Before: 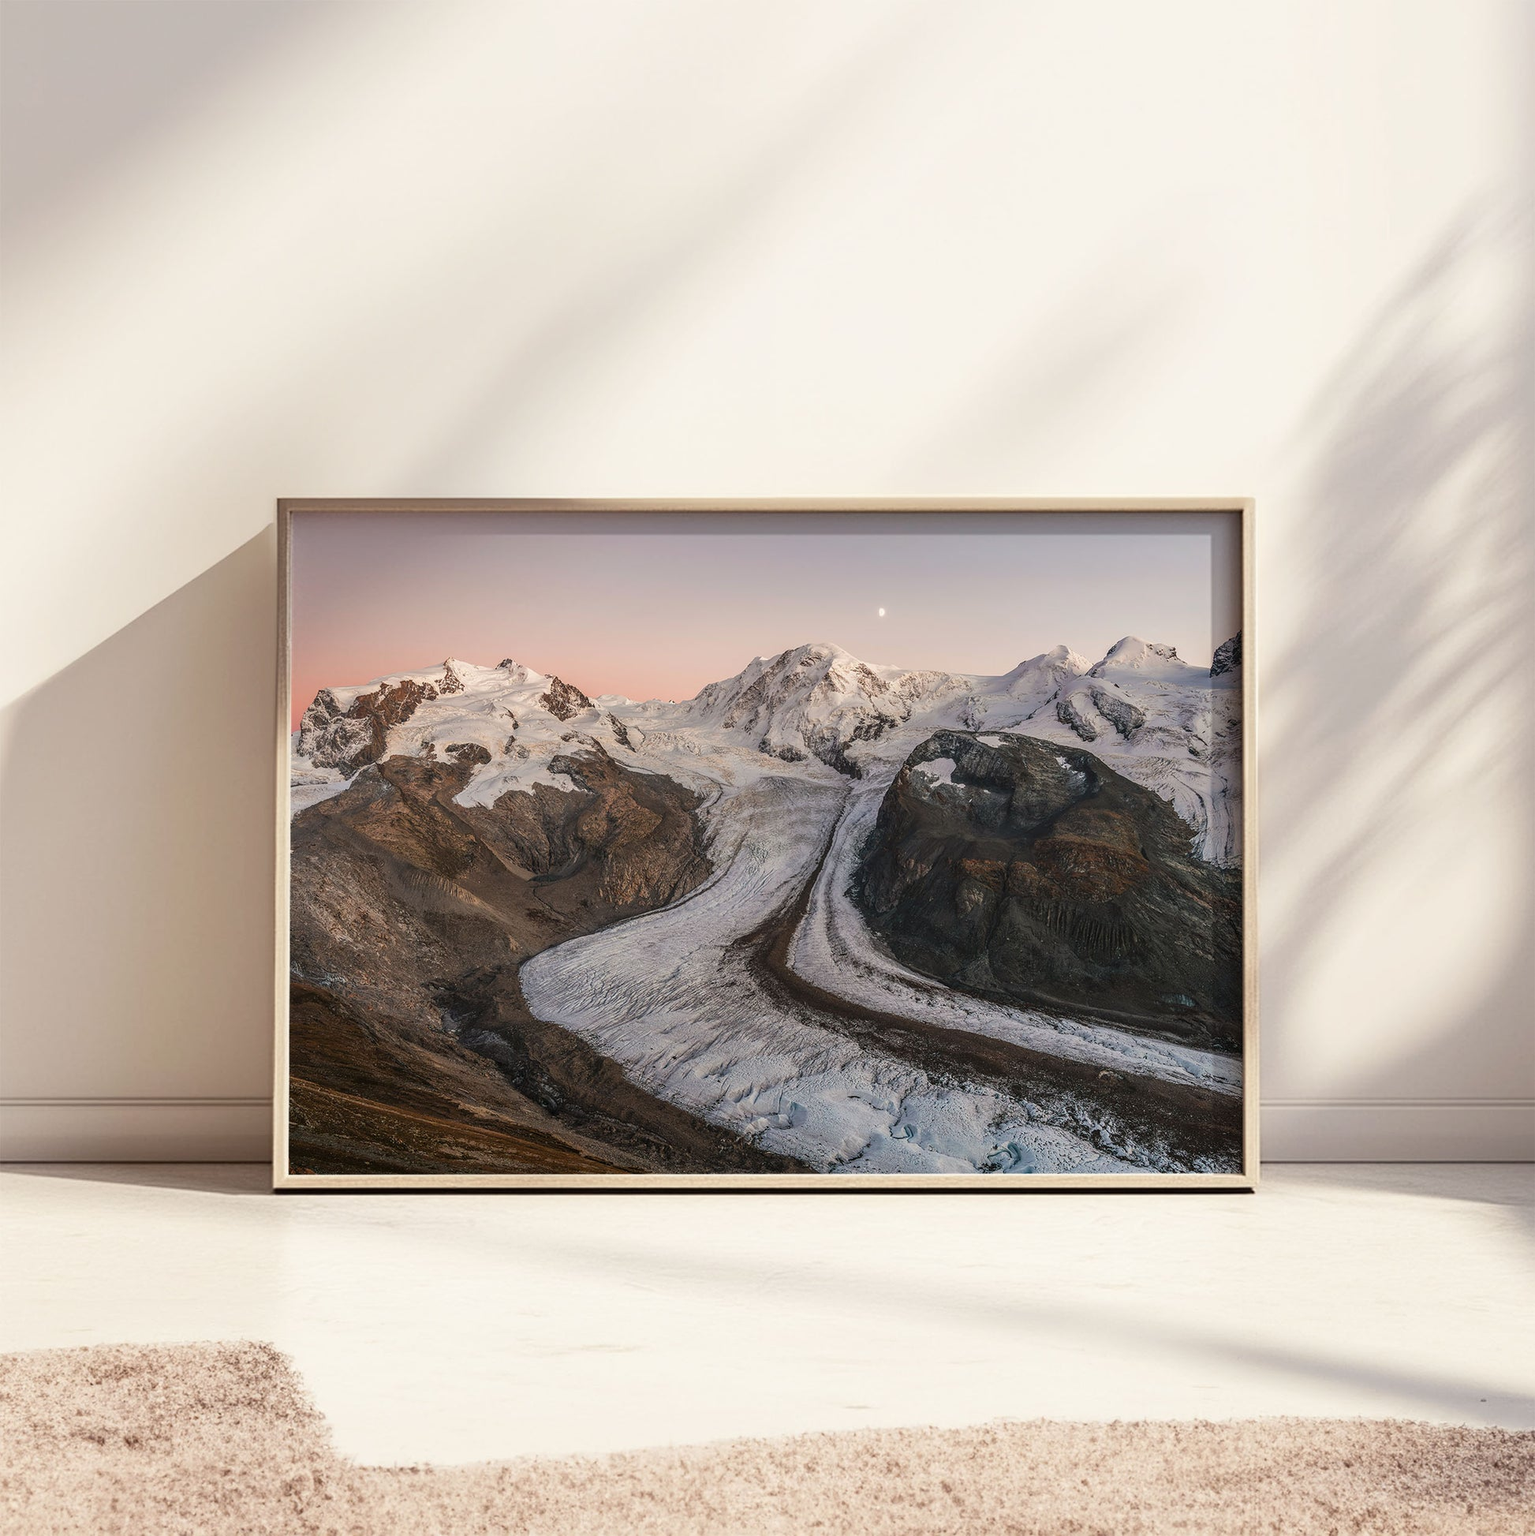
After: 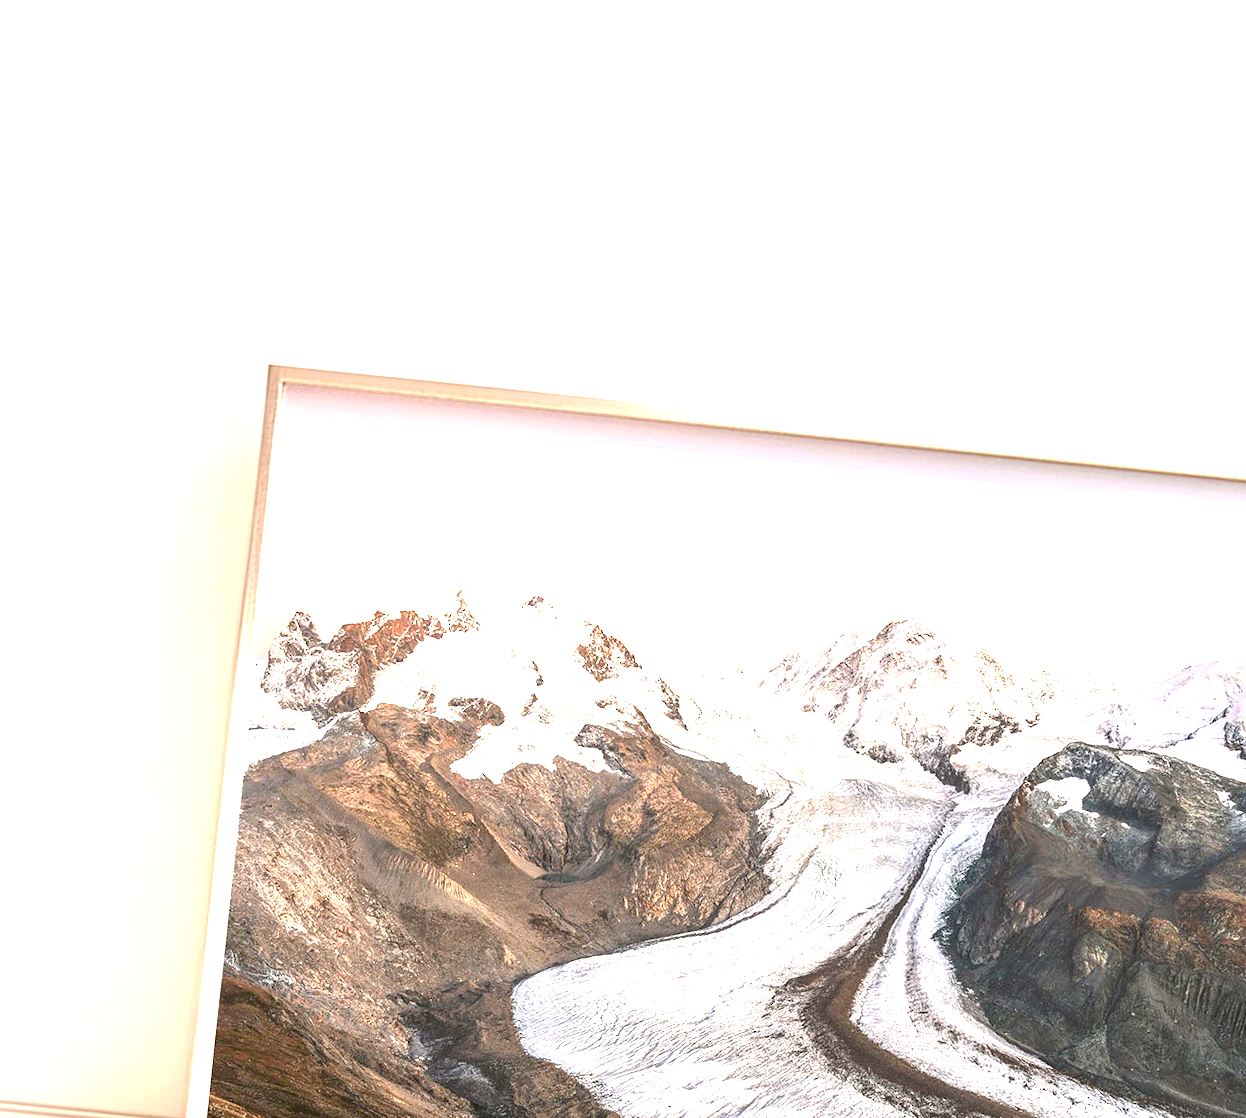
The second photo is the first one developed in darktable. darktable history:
exposure: exposure 2.203 EV, compensate exposure bias true, compensate highlight preservation false
crop and rotate: angle -5.86°, left 2.018%, top 6.765%, right 27.734%, bottom 30.203%
